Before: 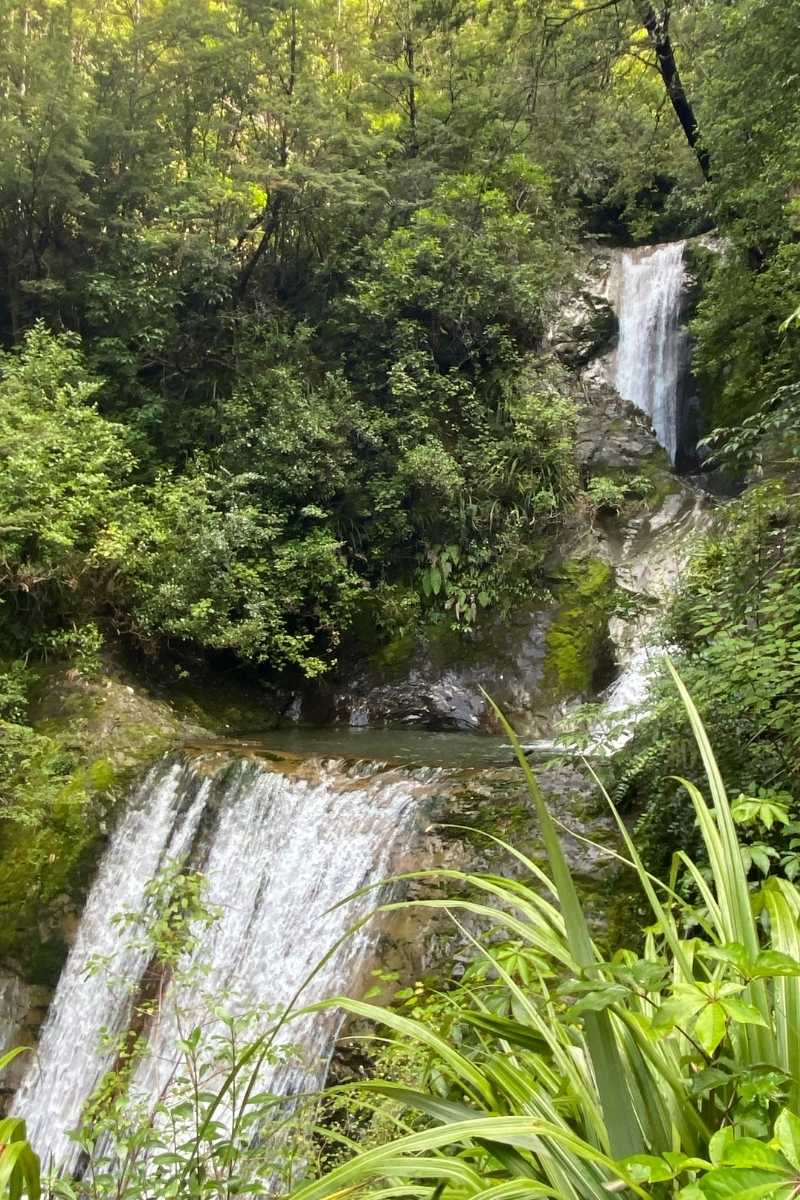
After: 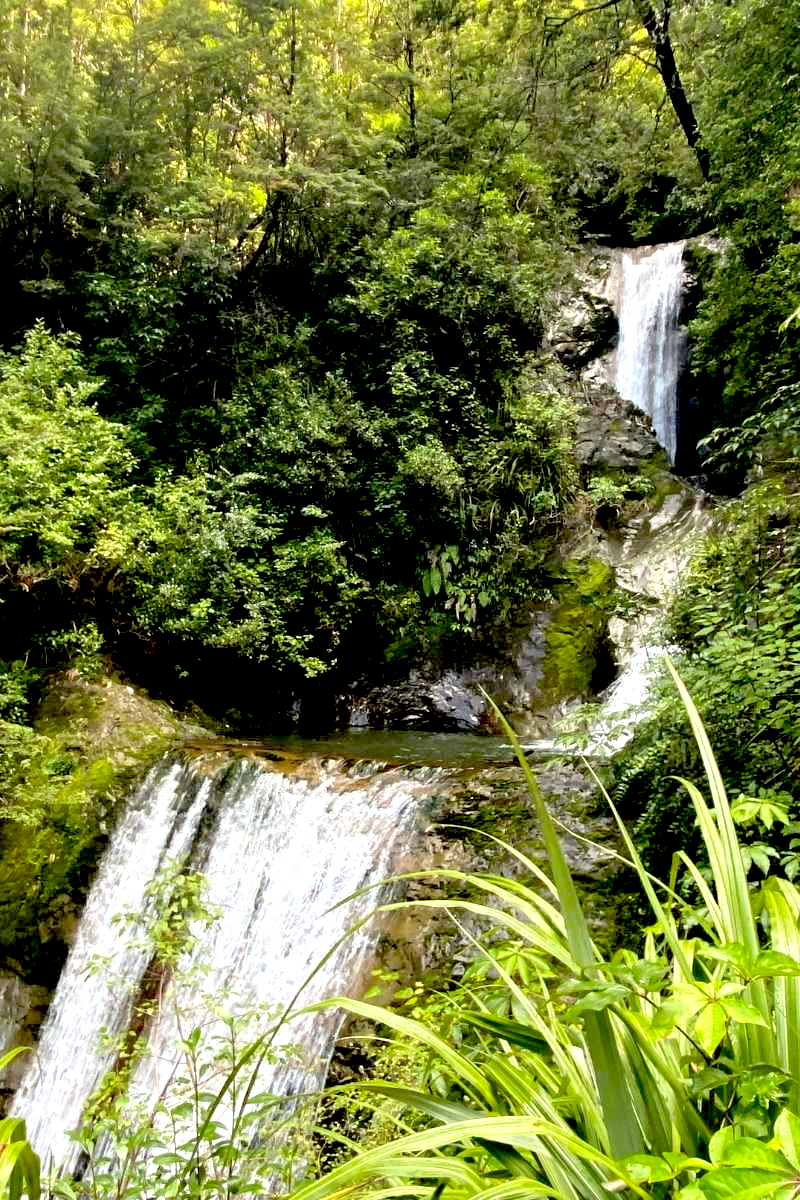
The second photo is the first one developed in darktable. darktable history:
exposure: black level correction 0.038, exposure 0.499 EV, compensate highlight preservation false
